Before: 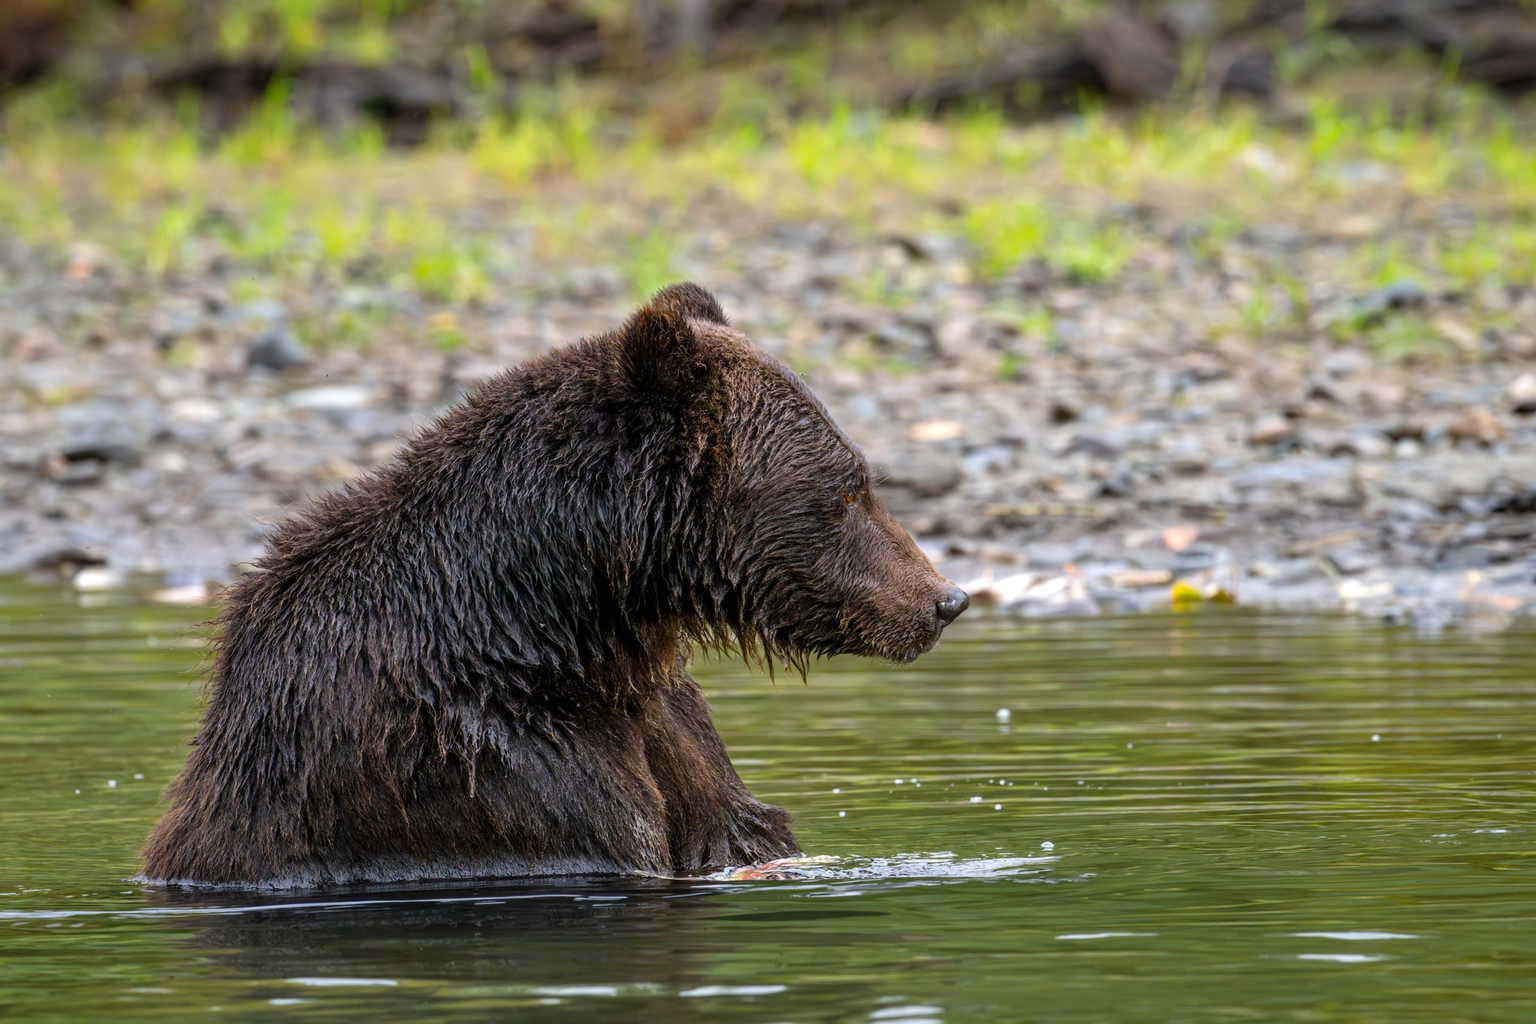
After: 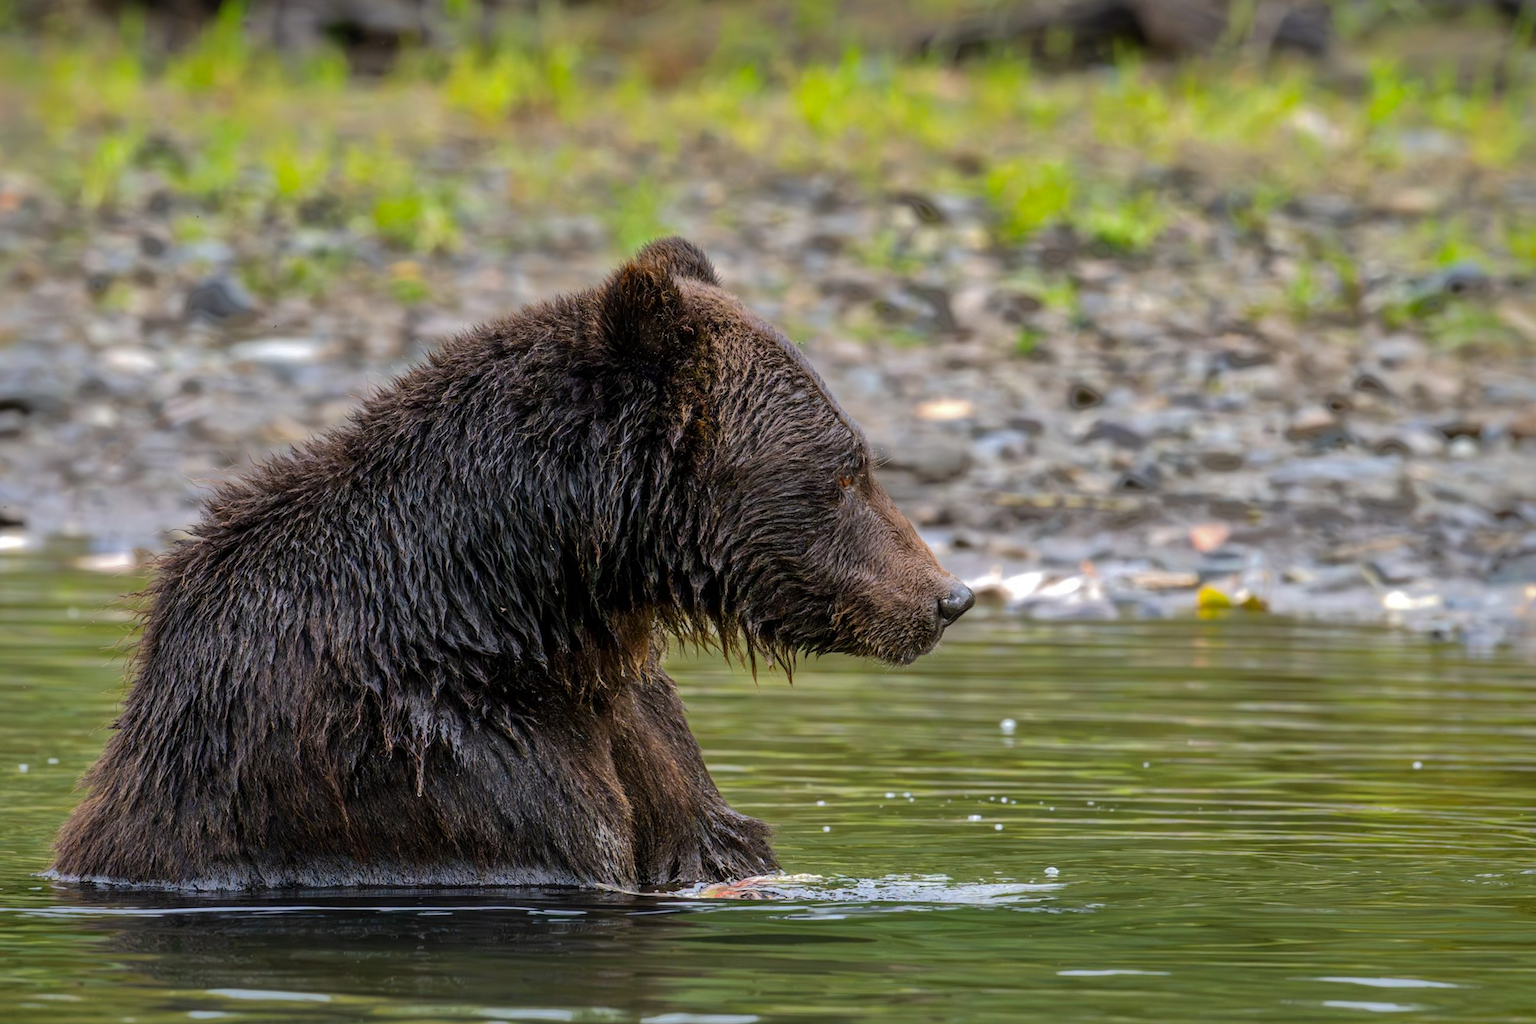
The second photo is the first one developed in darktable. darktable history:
exposure: compensate highlight preservation false
crop and rotate: angle -1.96°, left 3.097%, top 4.154%, right 1.586%, bottom 0.529%
shadows and highlights: shadows -19.91, highlights -73.15
